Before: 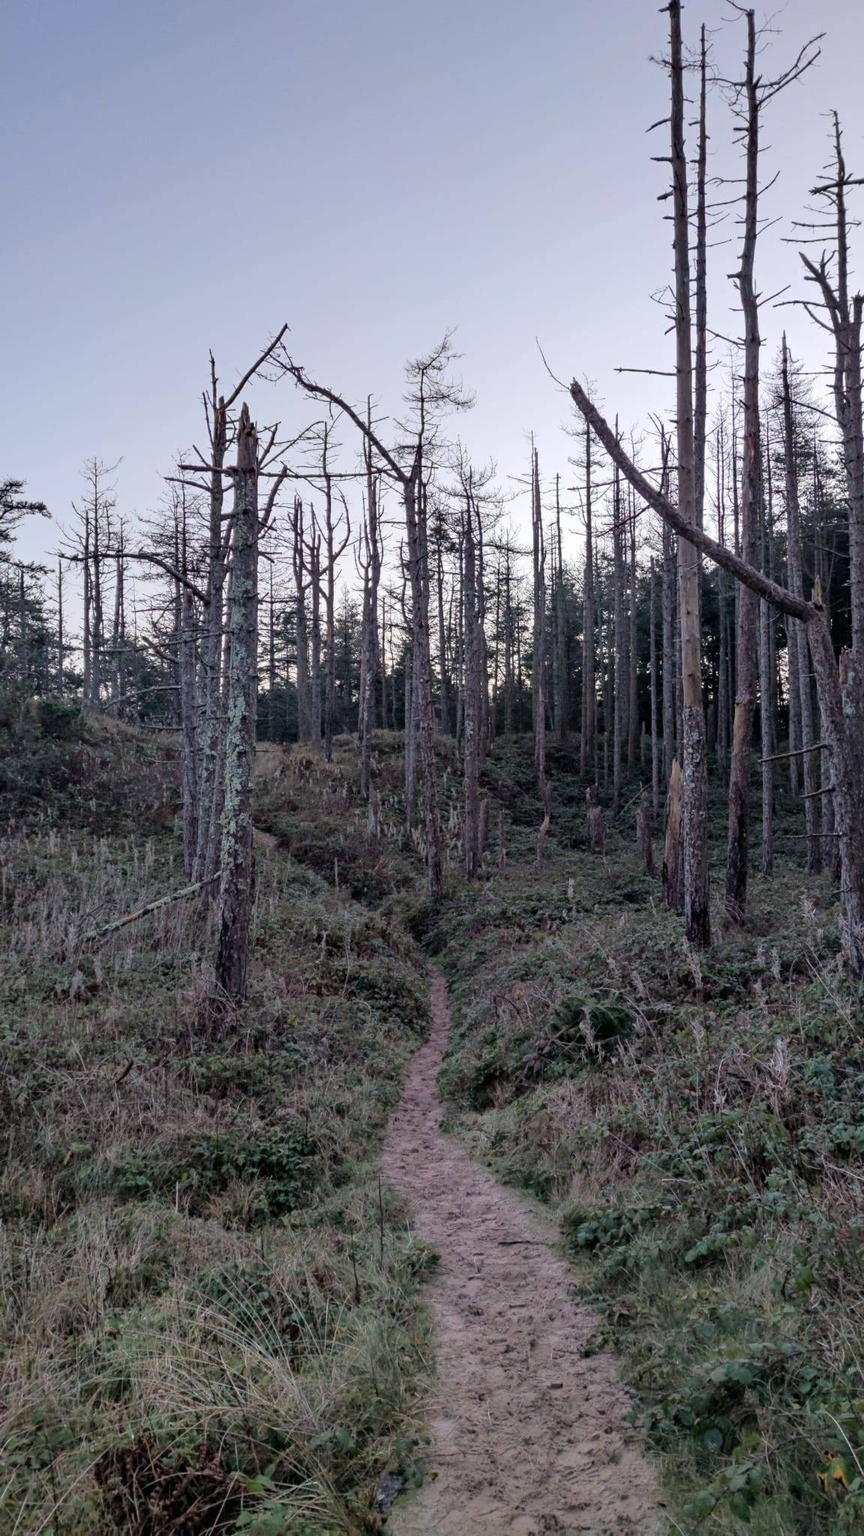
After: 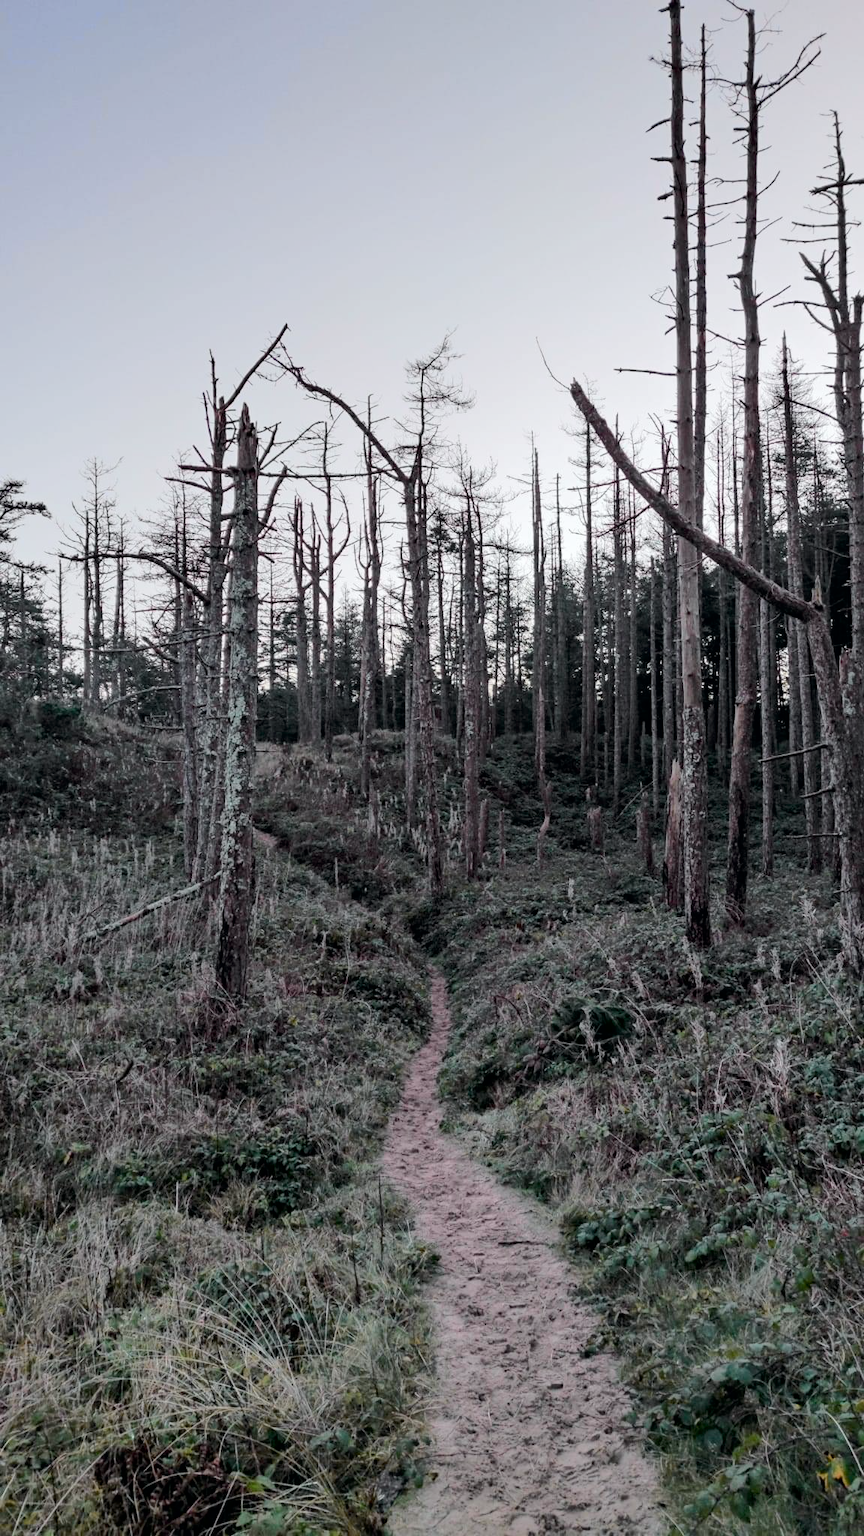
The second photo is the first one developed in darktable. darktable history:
tone curve: curves: ch0 [(0, 0) (0.037, 0.011) (0.131, 0.108) (0.279, 0.279) (0.476, 0.554) (0.617, 0.693) (0.704, 0.77) (0.813, 0.852) (0.916, 0.924) (1, 0.993)]; ch1 [(0, 0) (0.318, 0.278) (0.444, 0.427) (0.493, 0.492) (0.508, 0.502) (0.534, 0.531) (0.562, 0.571) (0.626, 0.667) (0.746, 0.764) (1, 1)]; ch2 [(0, 0) (0.316, 0.292) (0.381, 0.37) (0.423, 0.448) (0.476, 0.492) (0.502, 0.498) (0.522, 0.518) (0.533, 0.532) (0.586, 0.631) (0.634, 0.663) (0.7, 0.7) (0.861, 0.808) (1, 0.951)], color space Lab, independent channels, preserve colors none
